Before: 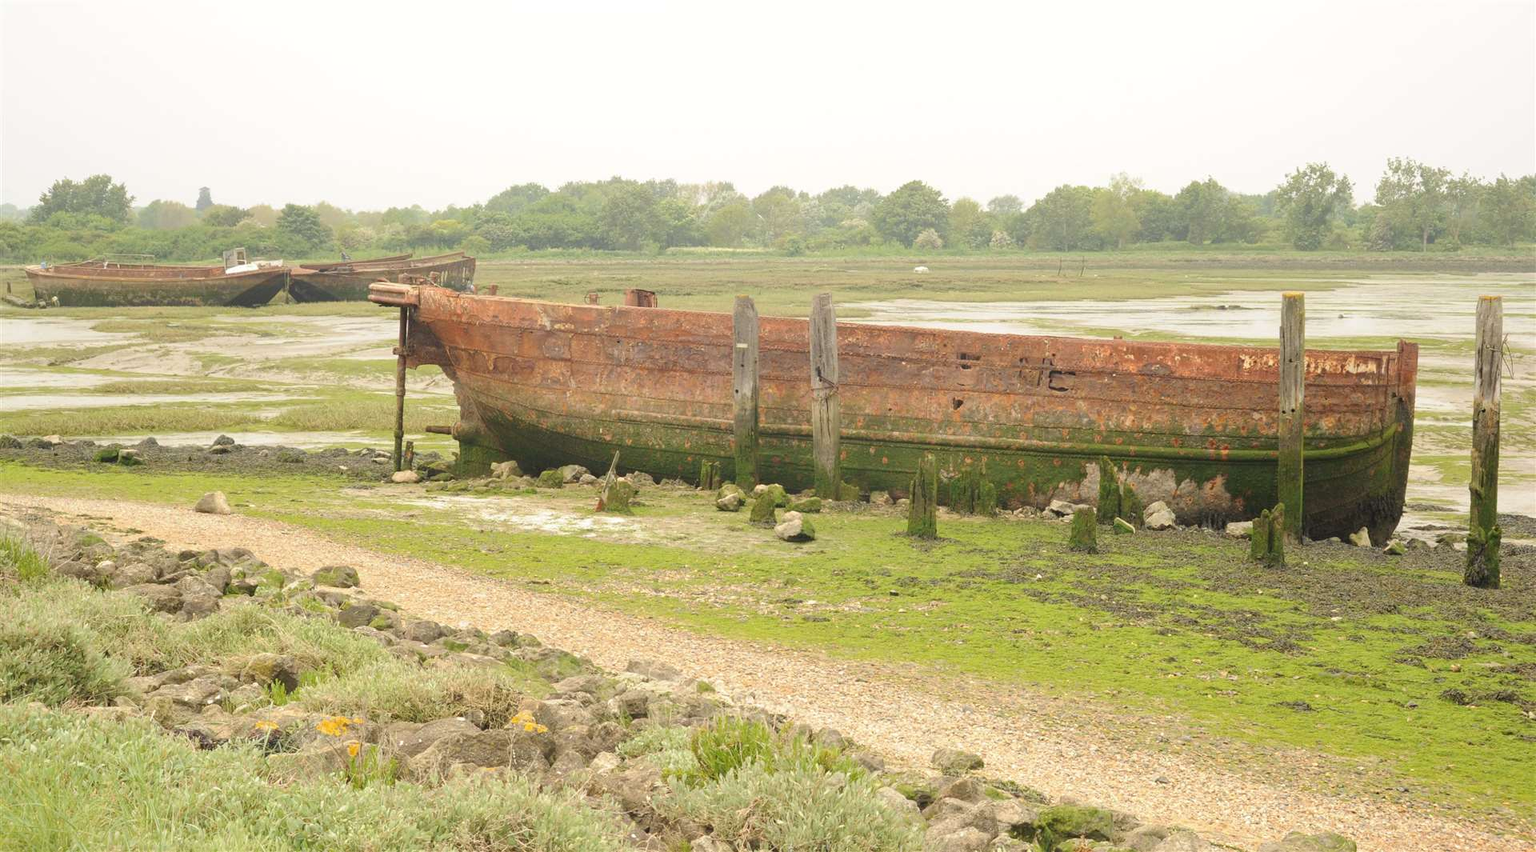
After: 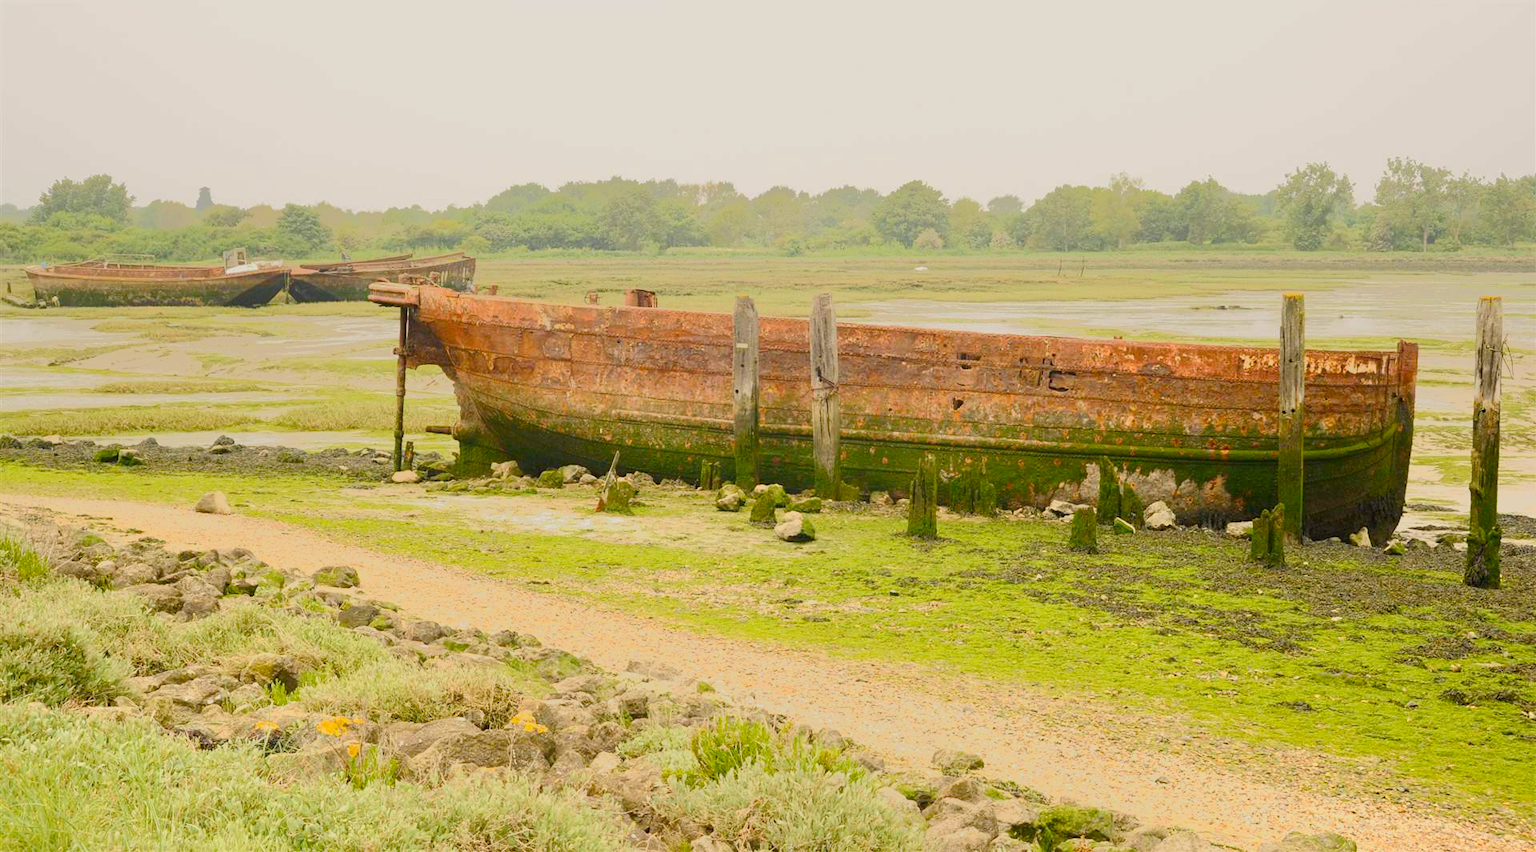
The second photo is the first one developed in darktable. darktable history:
color balance rgb: shadows lift › chroma 1%, shadows lift › hue 240.84°, highlights gain › chroma 2%, highlights gain › hue 73.2°, global offset › luminance -0.5%, perceptual saturation grading › global saturation 20%, perceptual saturation grading › highlights -25%, perceptual saturation grading › shadows 50%, global vibrance 25.26%
tone equalizer: -7 EV -0.63 EV, -6 EV 1 EV, -5 EV -0.45 EV, -4 EV 0.43 EV, -3 EV 0.41 EV, -2 EV 0.15 EV, -1 EV -0.15 EV, +0 EV -0.39 EV, smoothing diameter 25%, edges refinement/feathering 10, preserve details guided filter
